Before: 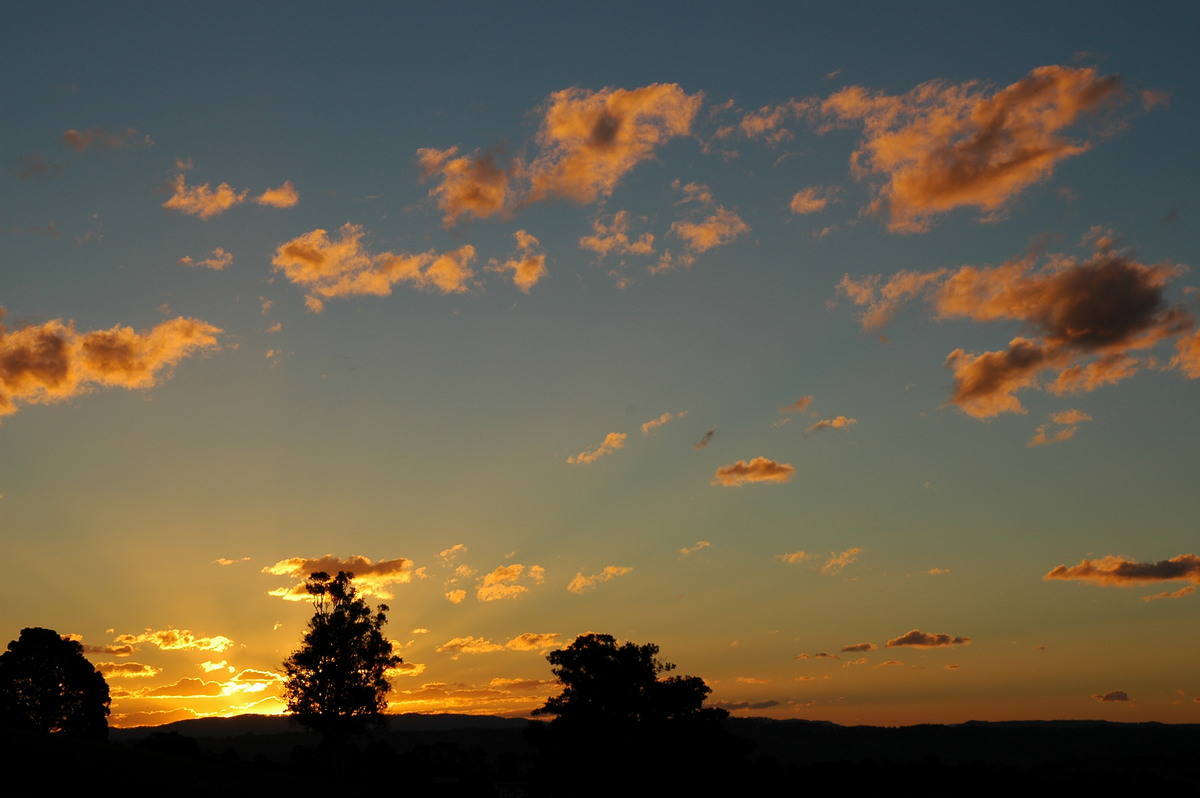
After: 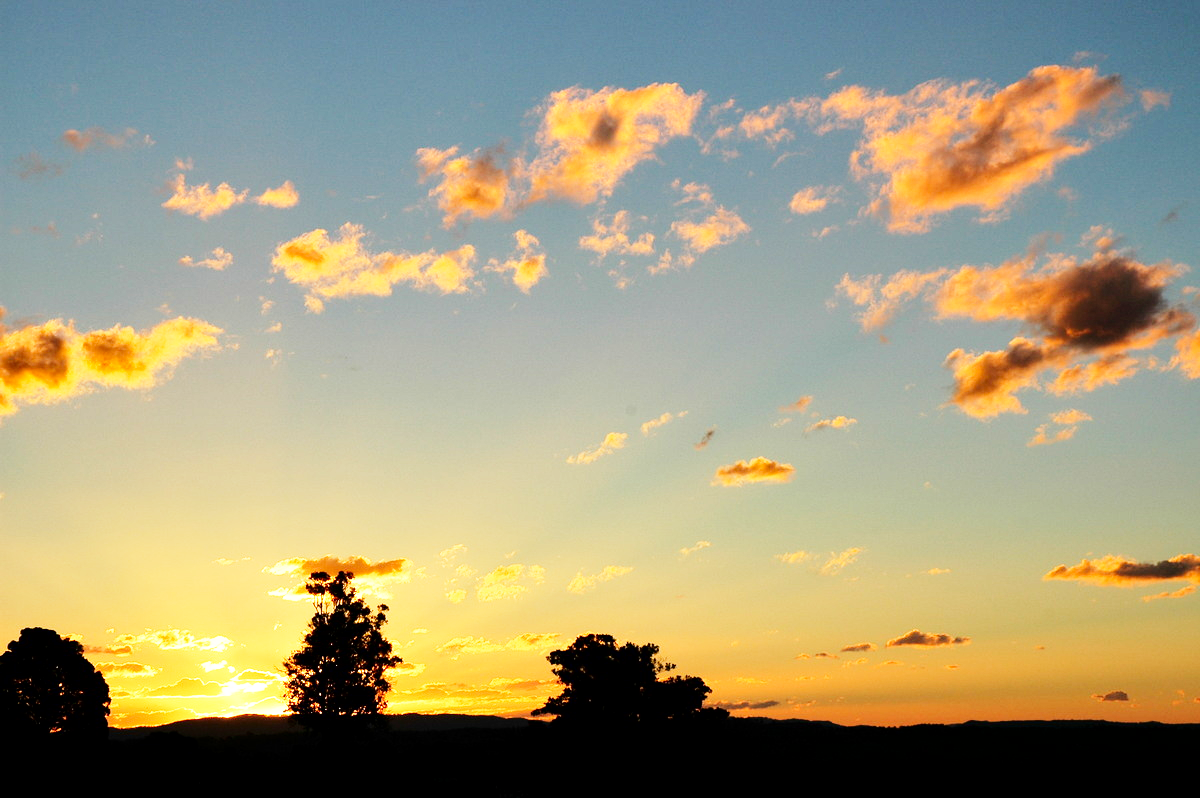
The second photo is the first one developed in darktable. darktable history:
tone curve: curves: ch0 [(0.029, 0) (0.134, 0.063) (0.249, 0.198) (0.378, 0.365) (0.499, 0.529) (1, 1)], color space Lab, independent channels, preserve colors none
base curve: curves: ch0 [(0, 0) (0.018, 0.026) (0.143, 0.37) (0.33, 0.731) (0.458, 0.853) (0.735, 0.965) (0.905, 0.986) (1, 1)], preserve colors none
shadows and highlights: low approximation 0.01, soften with gaussian
exposure: exposure 0.527 EV, compensate highlight preservation false
